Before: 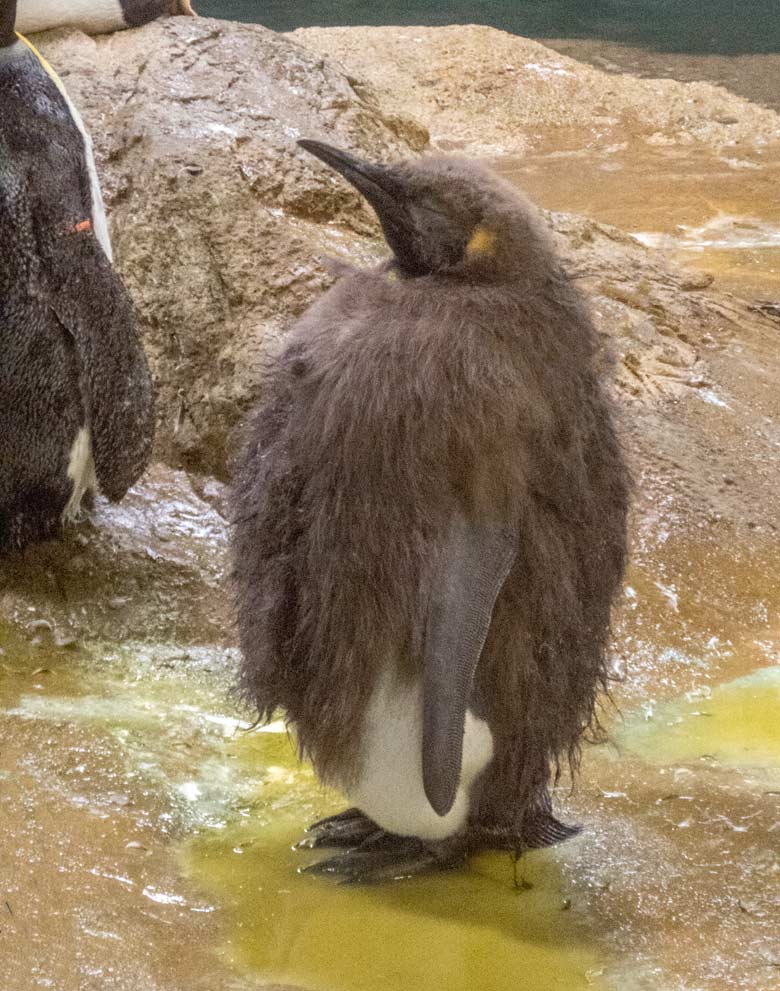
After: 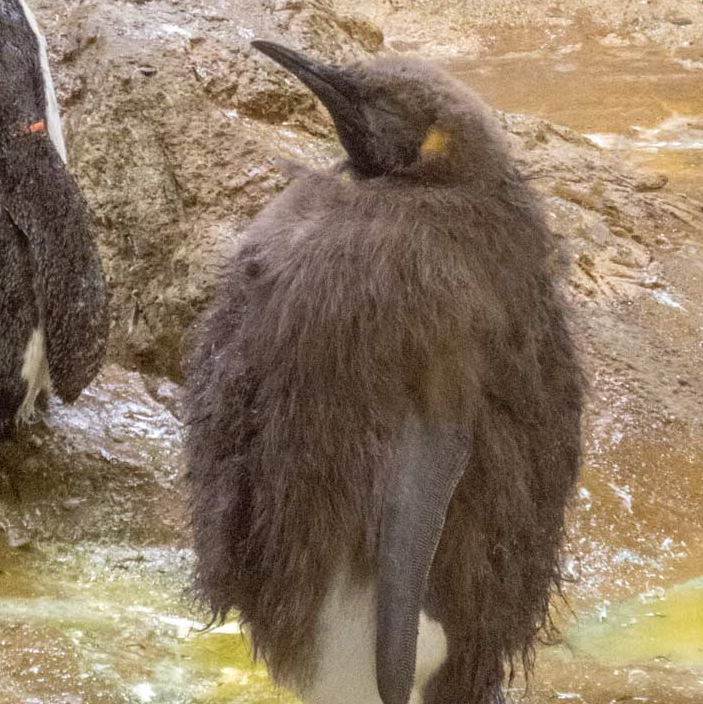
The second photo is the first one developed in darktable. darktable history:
crop: left 6%, top 10.005%, right 3.8%, bottom 18.905%
